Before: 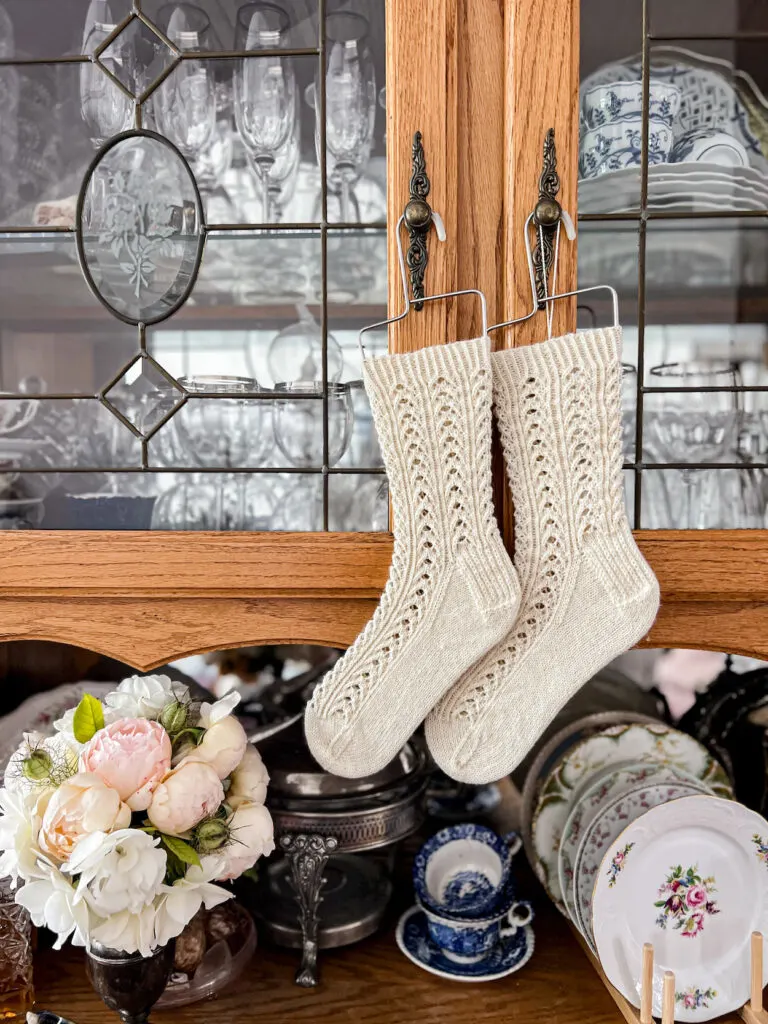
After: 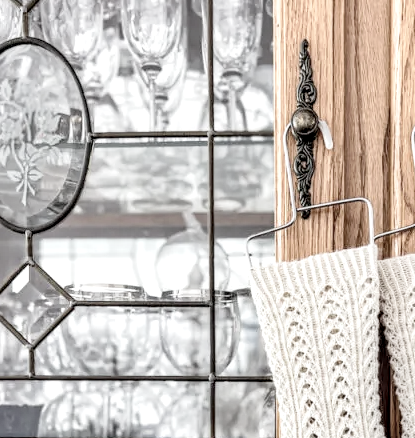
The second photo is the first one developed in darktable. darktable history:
local contrast: highlights 22%, shadows 70%, detail 170%
crop: left 14.832%, top 9.039%, right 31.108%, bottom 48.18%
contrast brightness saturation: brightness 0.184, saturation -0.496
tone curve: curves: ch0 [(0, 0) (0.003, 0.019) (0.011, 0.019) (0.025, 0.026) (0.044, 0.043) (0.069, 0.066) (0.1, 0.095) (0.136, 0.133) (0.177, 0.181) (0.224, 0.233) (0.277, 0.302) (0.335, 0.375) (0.399, 0.452) (0.468, 0.532) (0.543, 0.609) (0.623, 0.695) (0.709, 0.775) (0.801, 0.865) (0.898, 0.932) (1, 1)], preserve colors none
